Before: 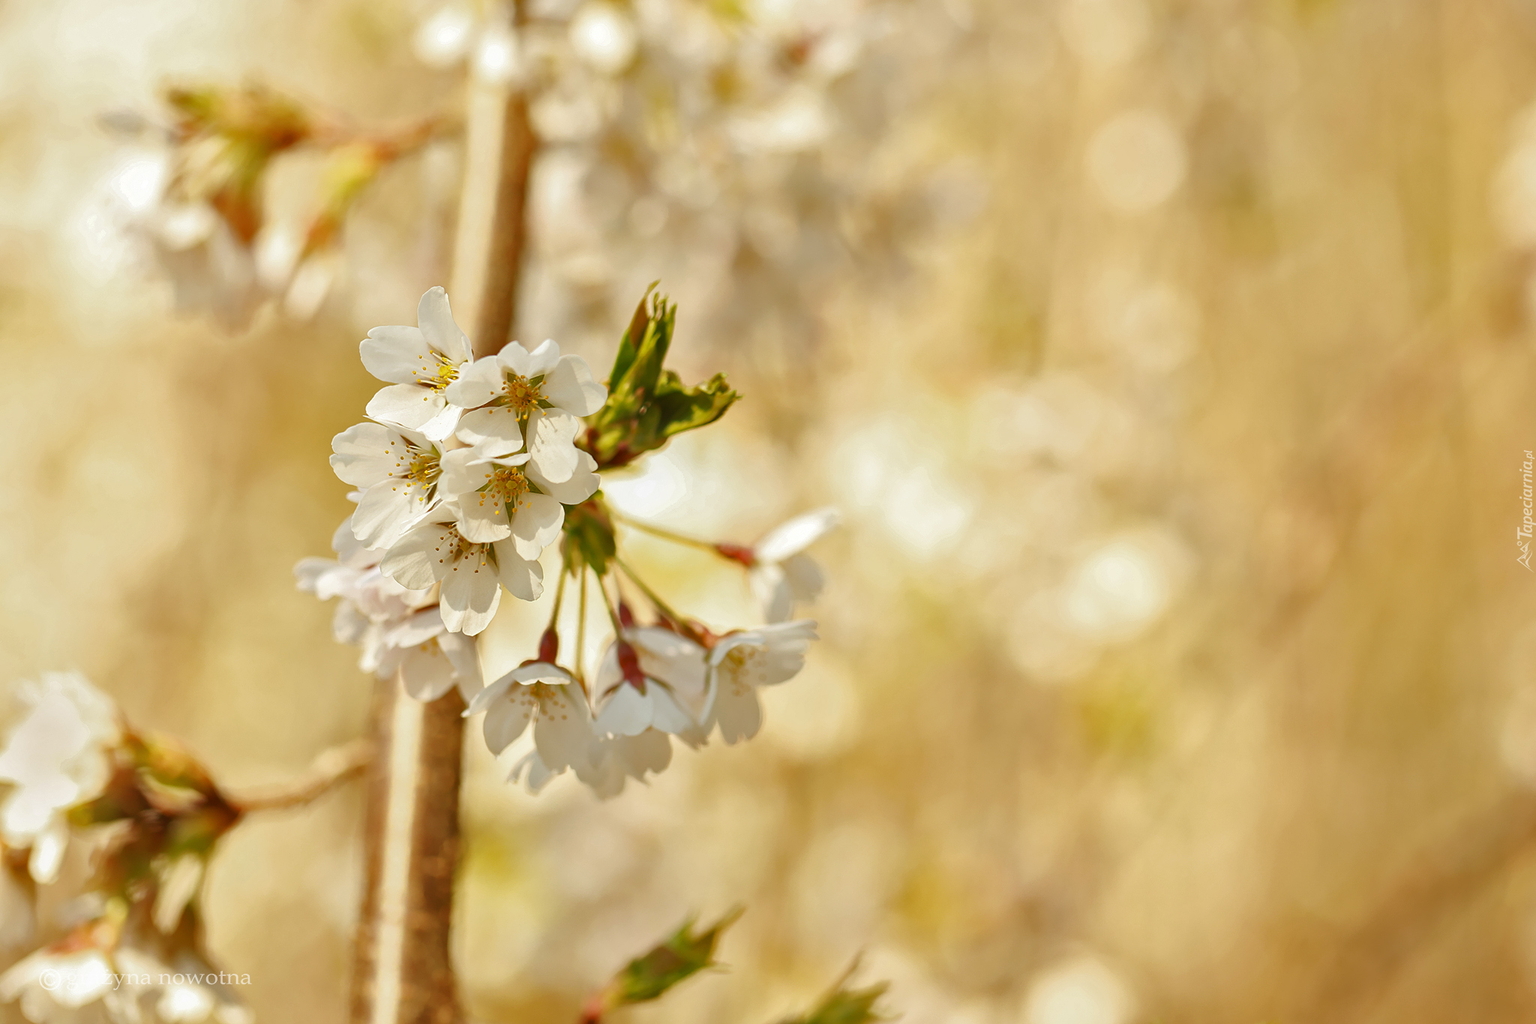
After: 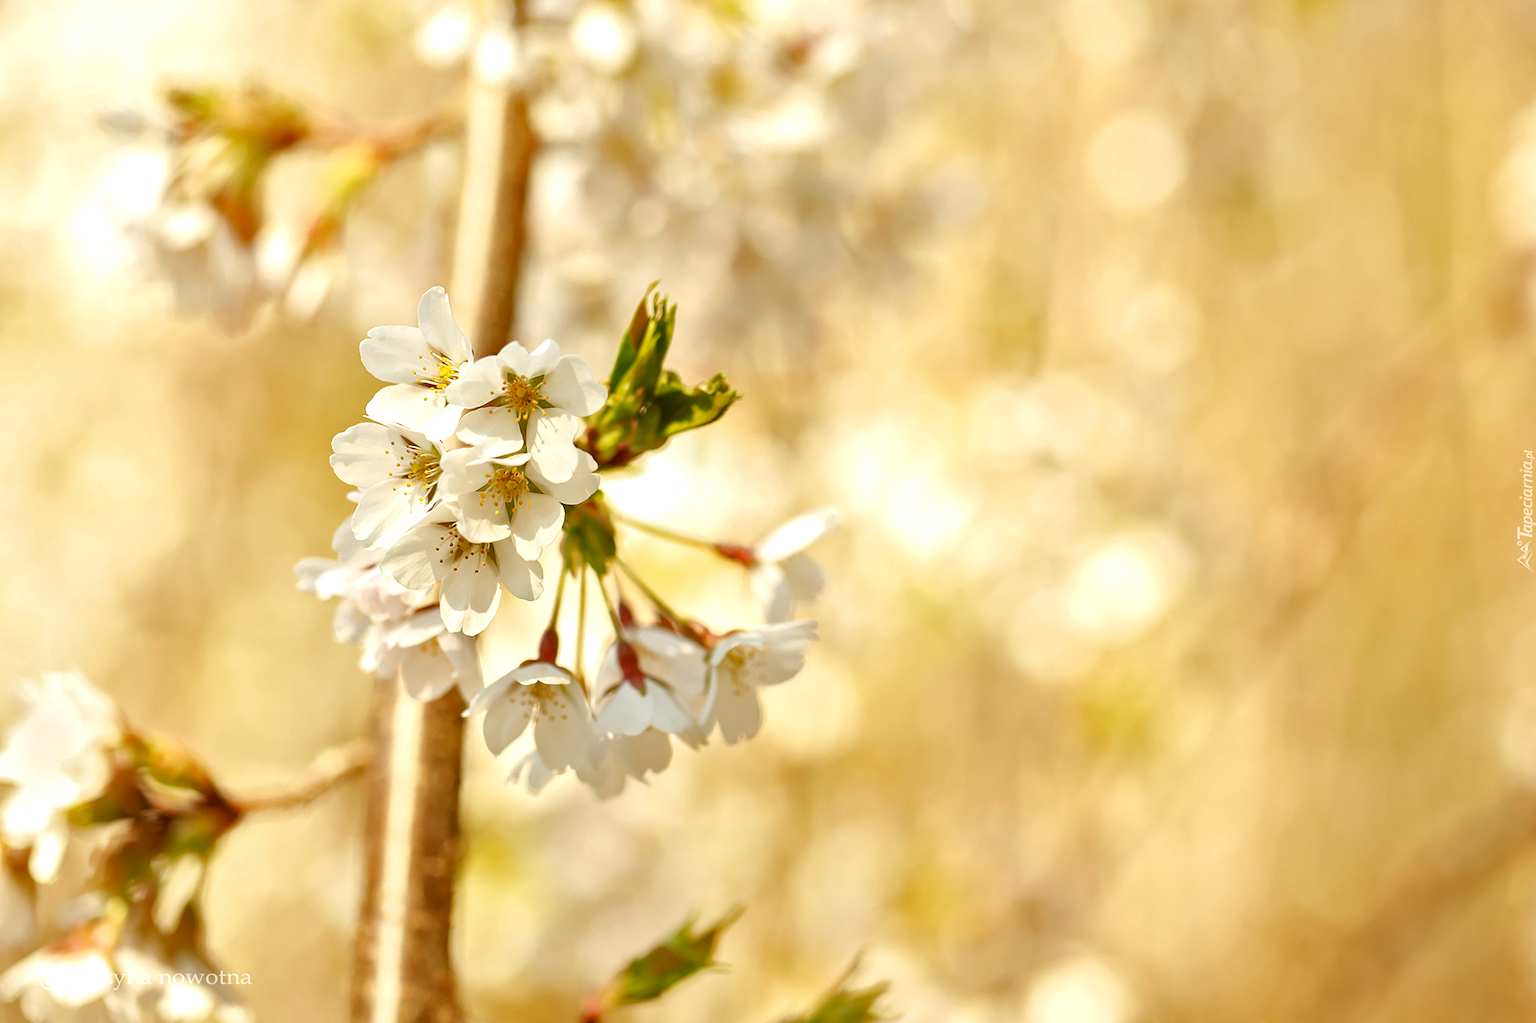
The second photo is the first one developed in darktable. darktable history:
base curve: curves: ch0 [(0, 0) (0.297, 0.298) (1, 1)], preserve colors none
exposure: black level correction 0.005, exposure 0.417 EV, compensate highlight preservation false
